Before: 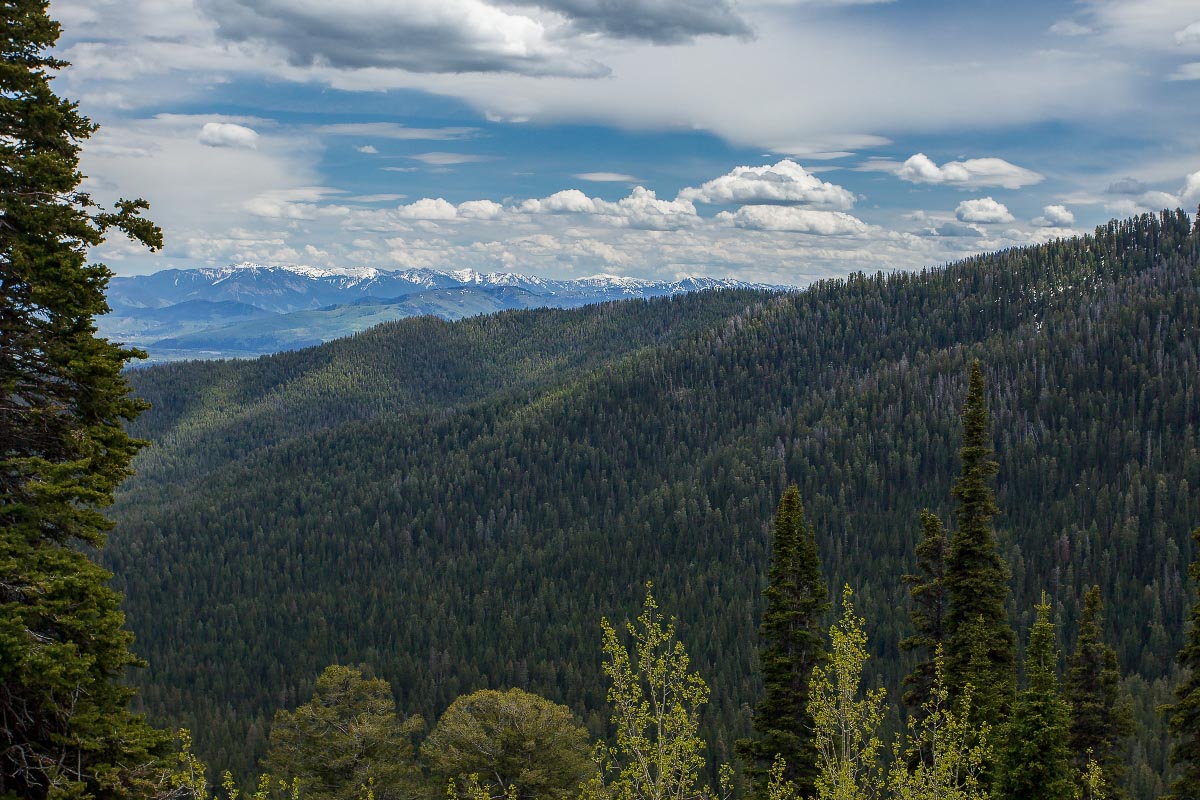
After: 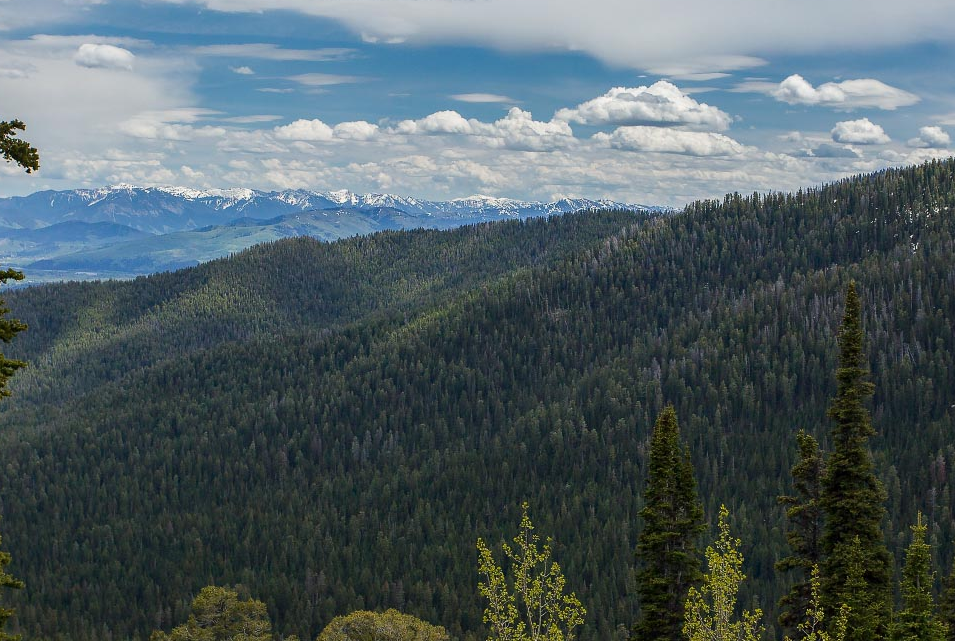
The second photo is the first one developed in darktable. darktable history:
crop and rotate: left 10.376%, top 9.993%, right 10.029%, bottom 9.806%
